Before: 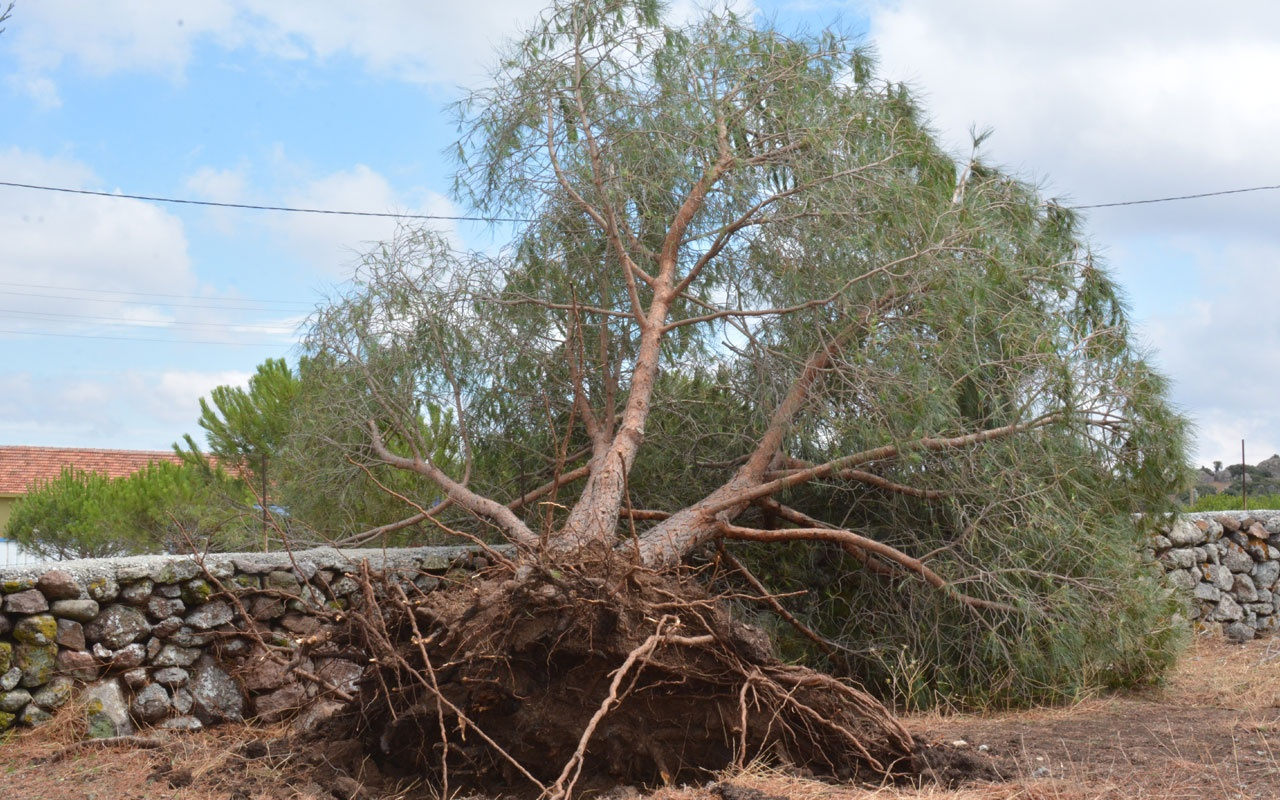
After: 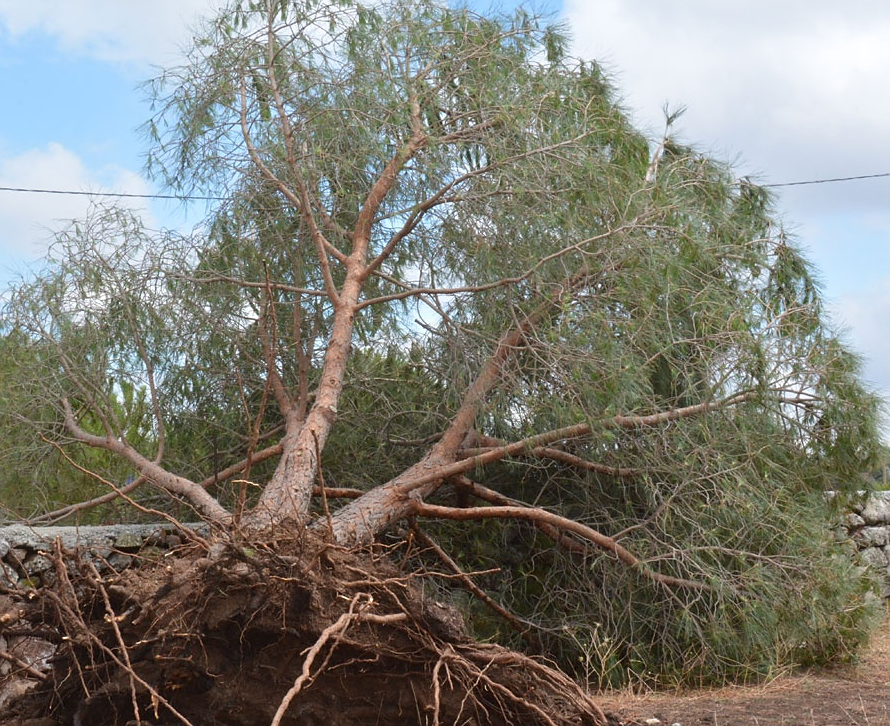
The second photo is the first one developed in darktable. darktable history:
crop and rotate: left 24.034%, top 2.838%, right 6.406%, bottom 6.299%
sharpen: radius 1, threshold 1
